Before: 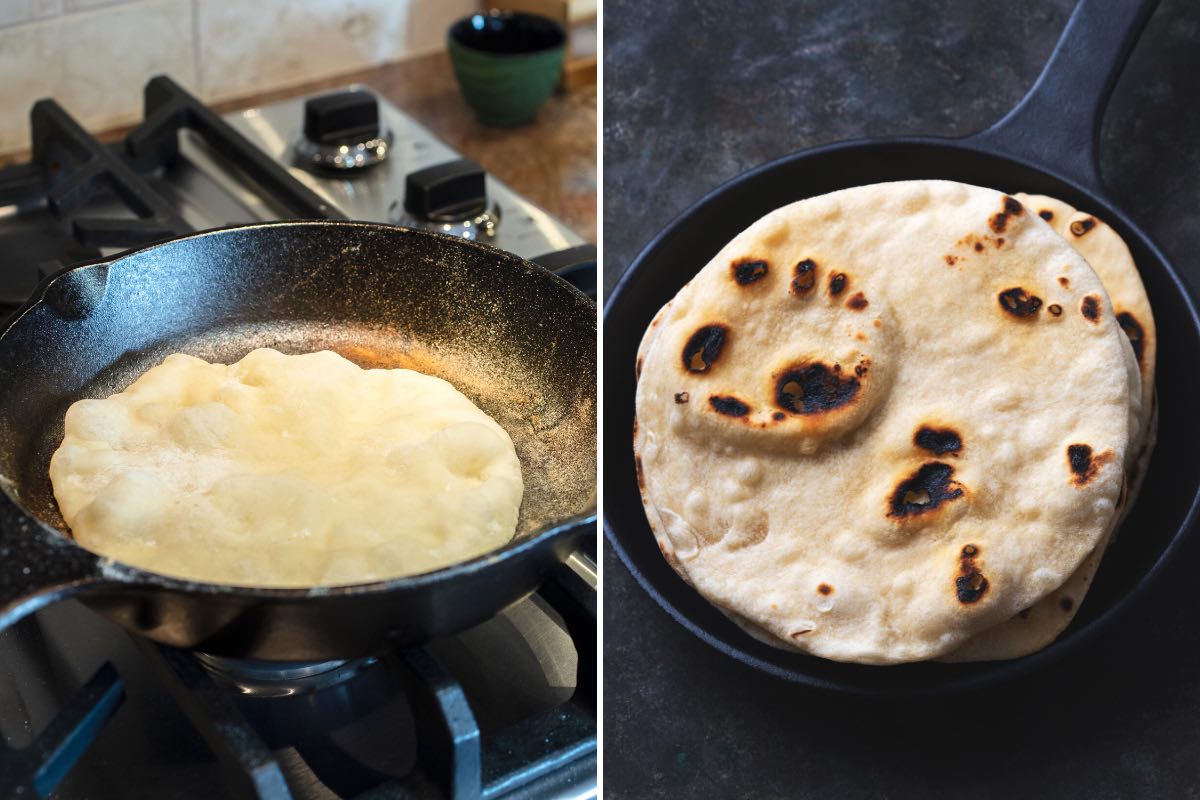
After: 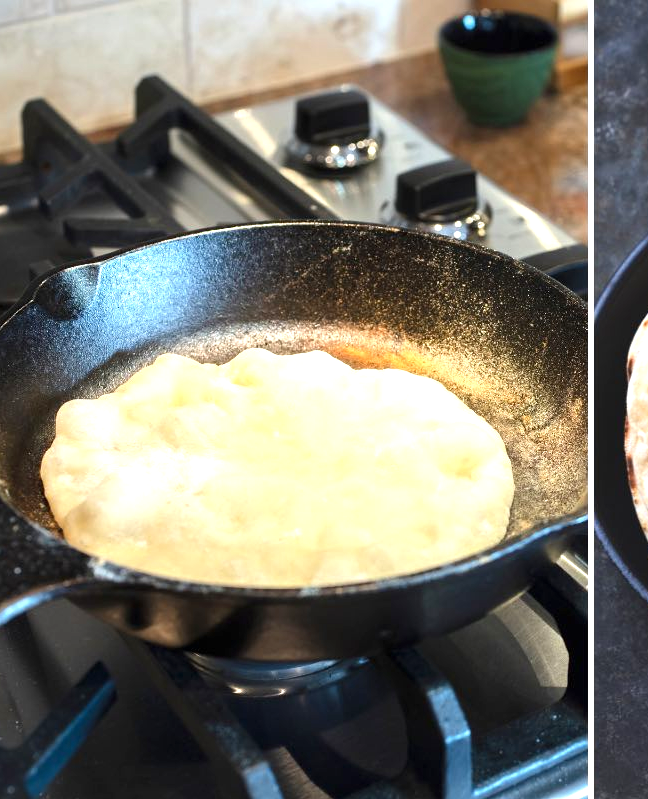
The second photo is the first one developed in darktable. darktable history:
exposure: exposure 0.744 EV, compensate highlight preservation false
crop: left 0.754%, right 45.246%, bottom 0.079%
